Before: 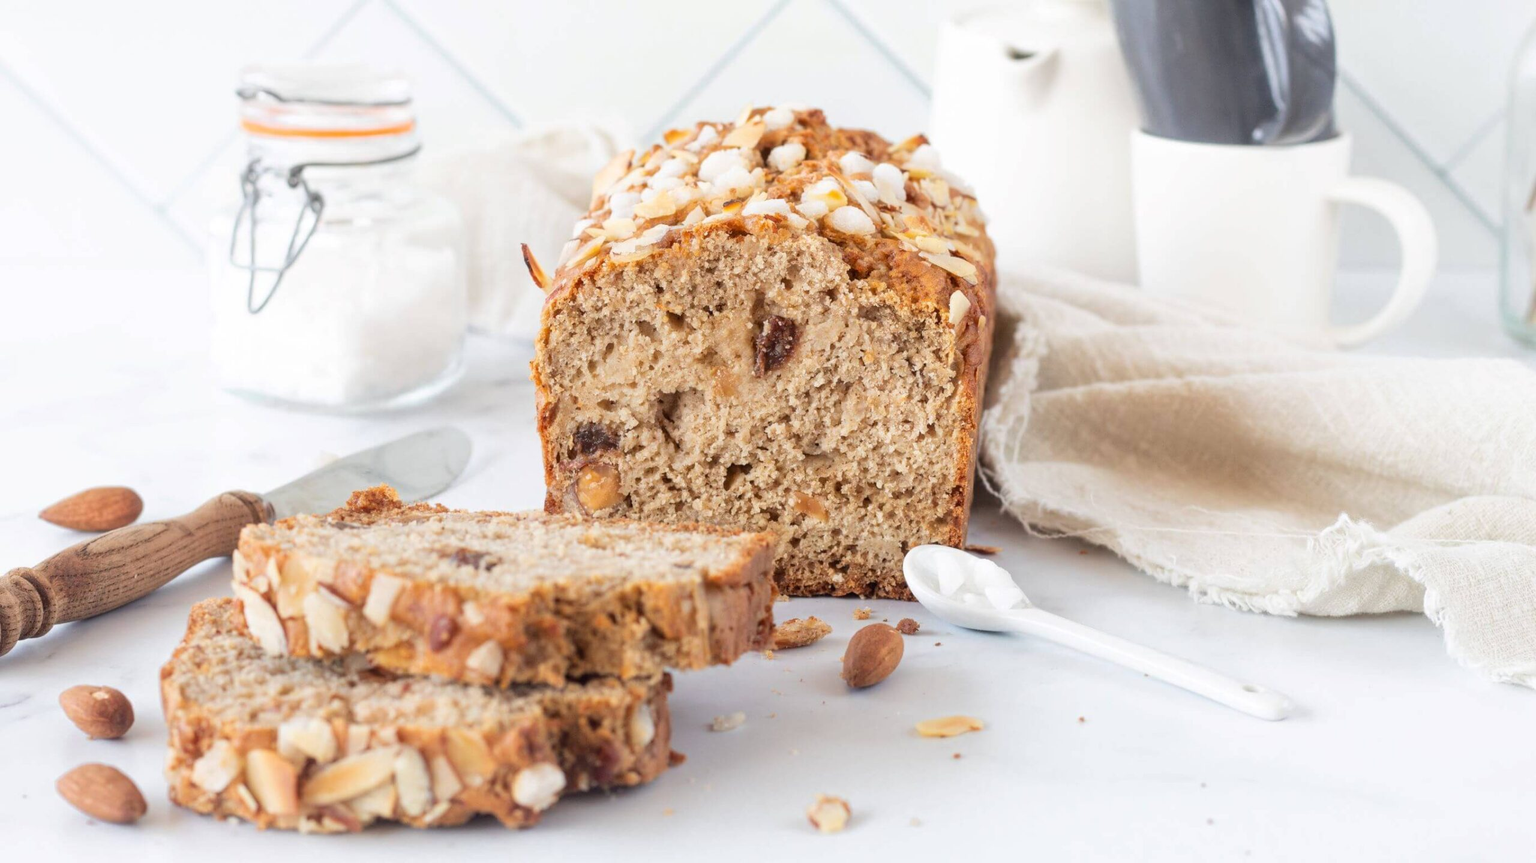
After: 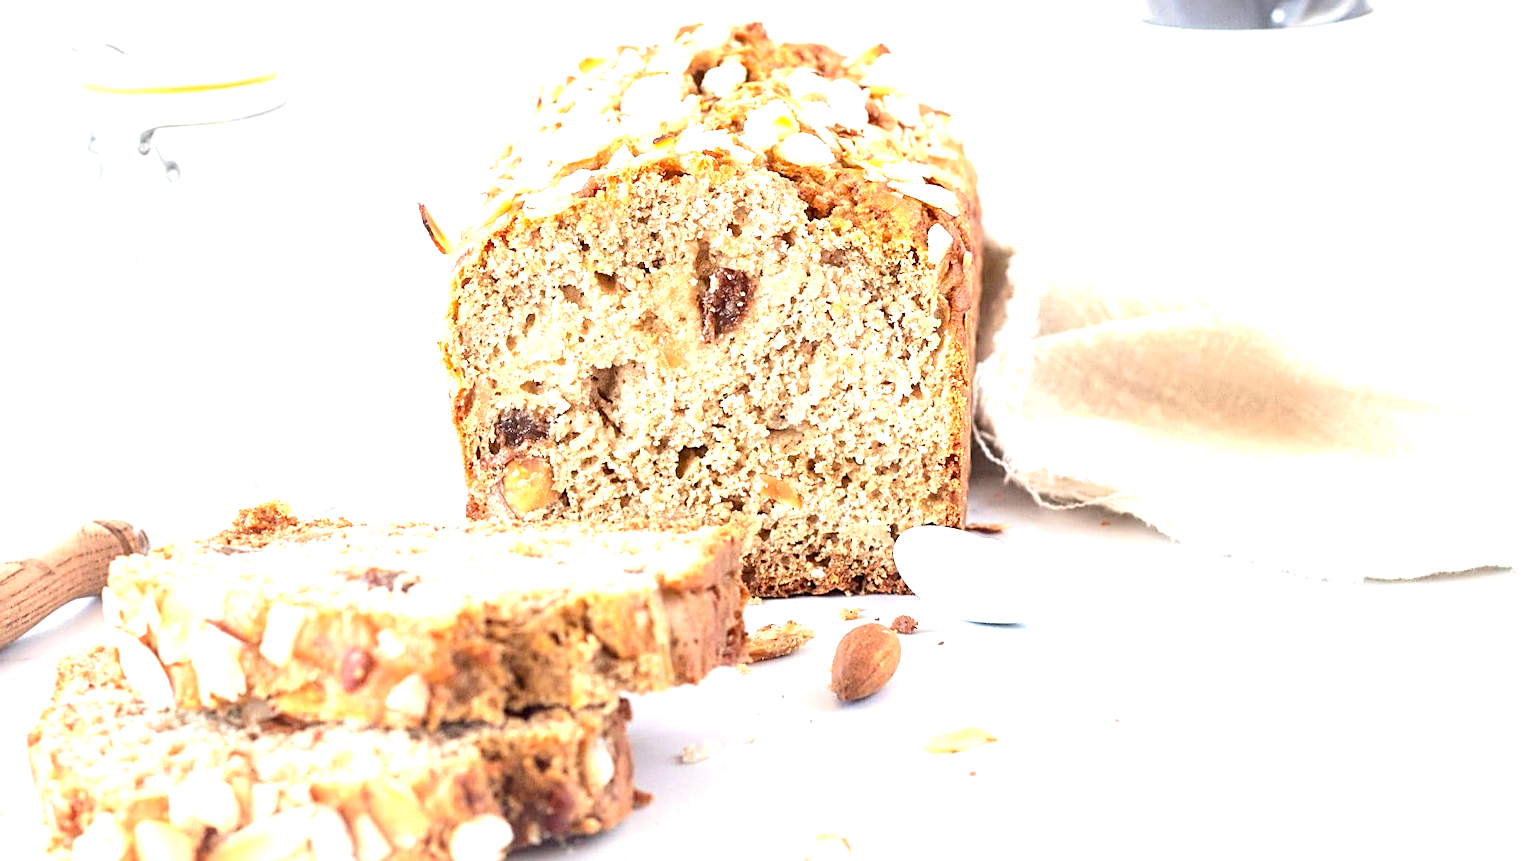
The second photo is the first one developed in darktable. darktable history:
exposure: black level correction 0.002, exposure 1.318 EV, compensate exposure bias true, compensate highlight preservation false
crop and rotate: angle 3.86°, left 5.498%, top 5.698%
sharpen: radius 2.566, amount 0.689
